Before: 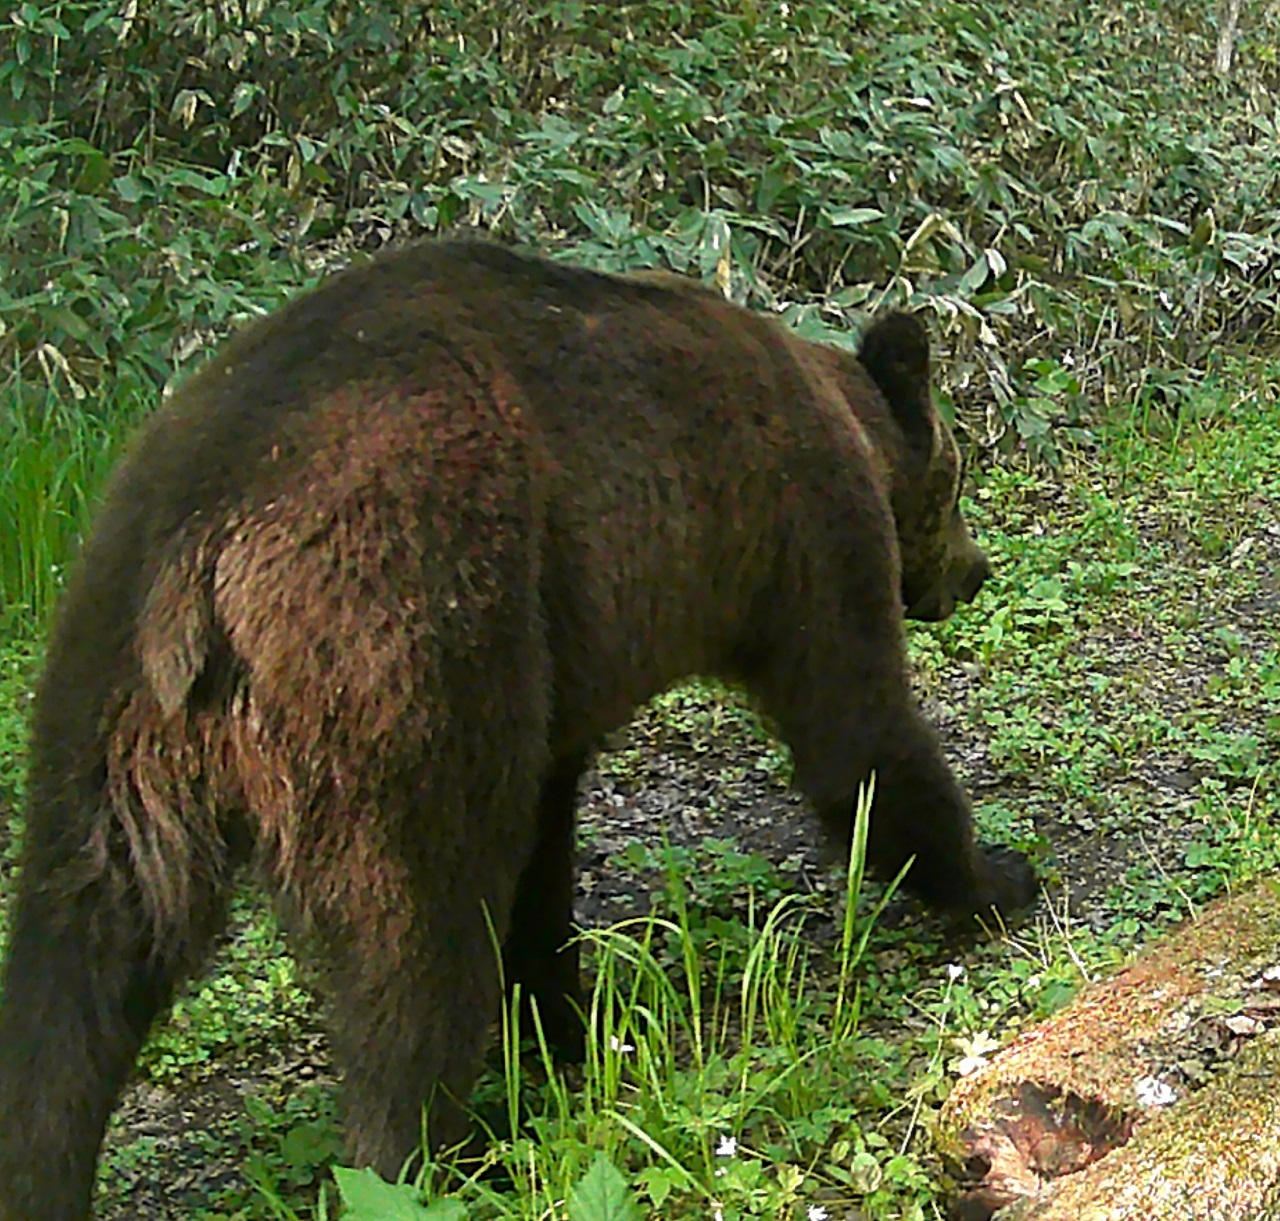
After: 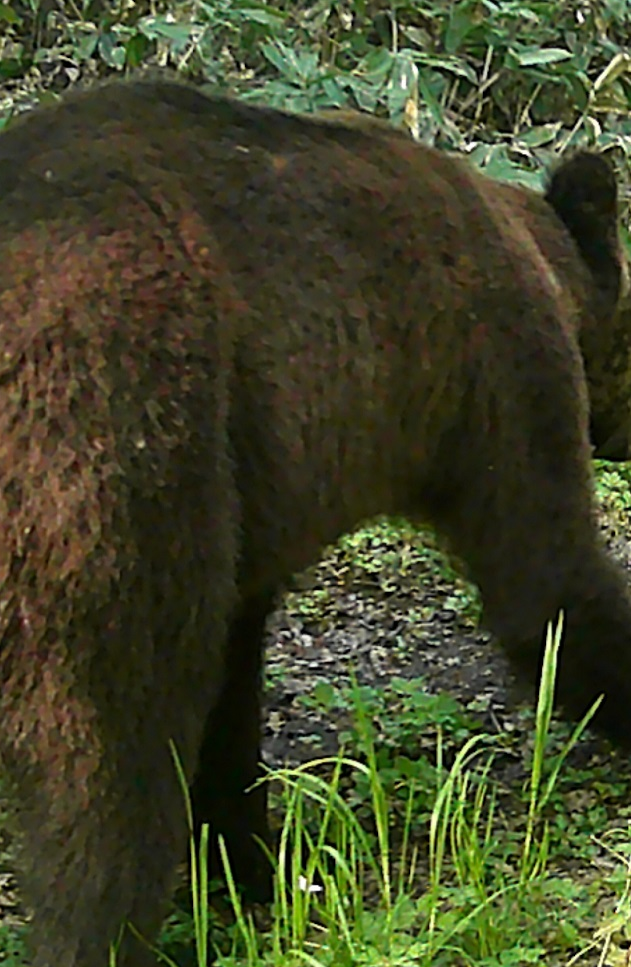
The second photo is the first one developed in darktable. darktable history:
crop and rotate: angle 0.022°, left 24.415%, top 13.109%, right 26.231%, bottom 7.66%
